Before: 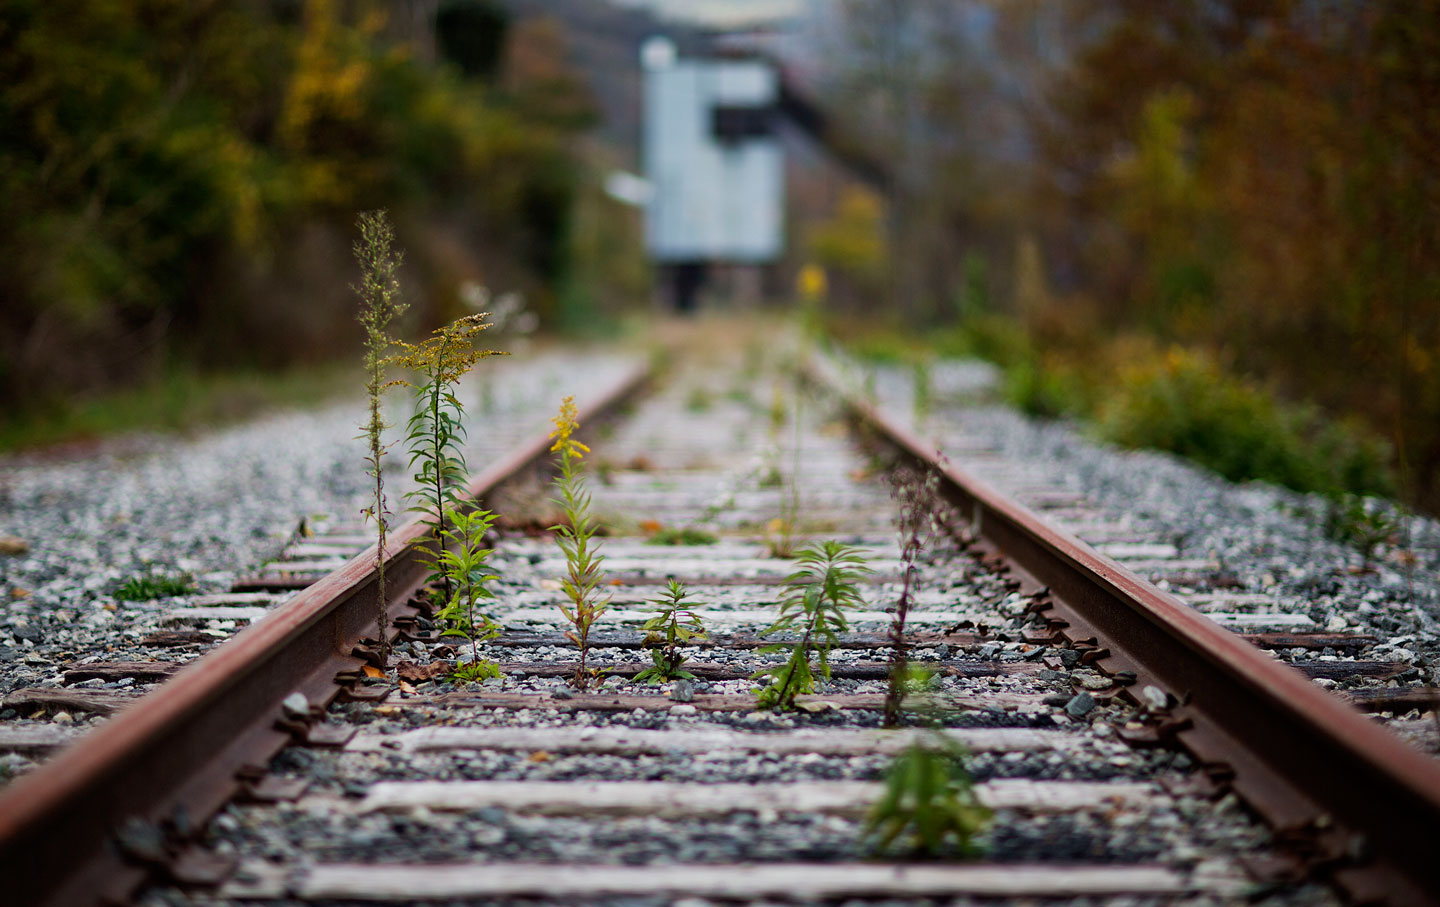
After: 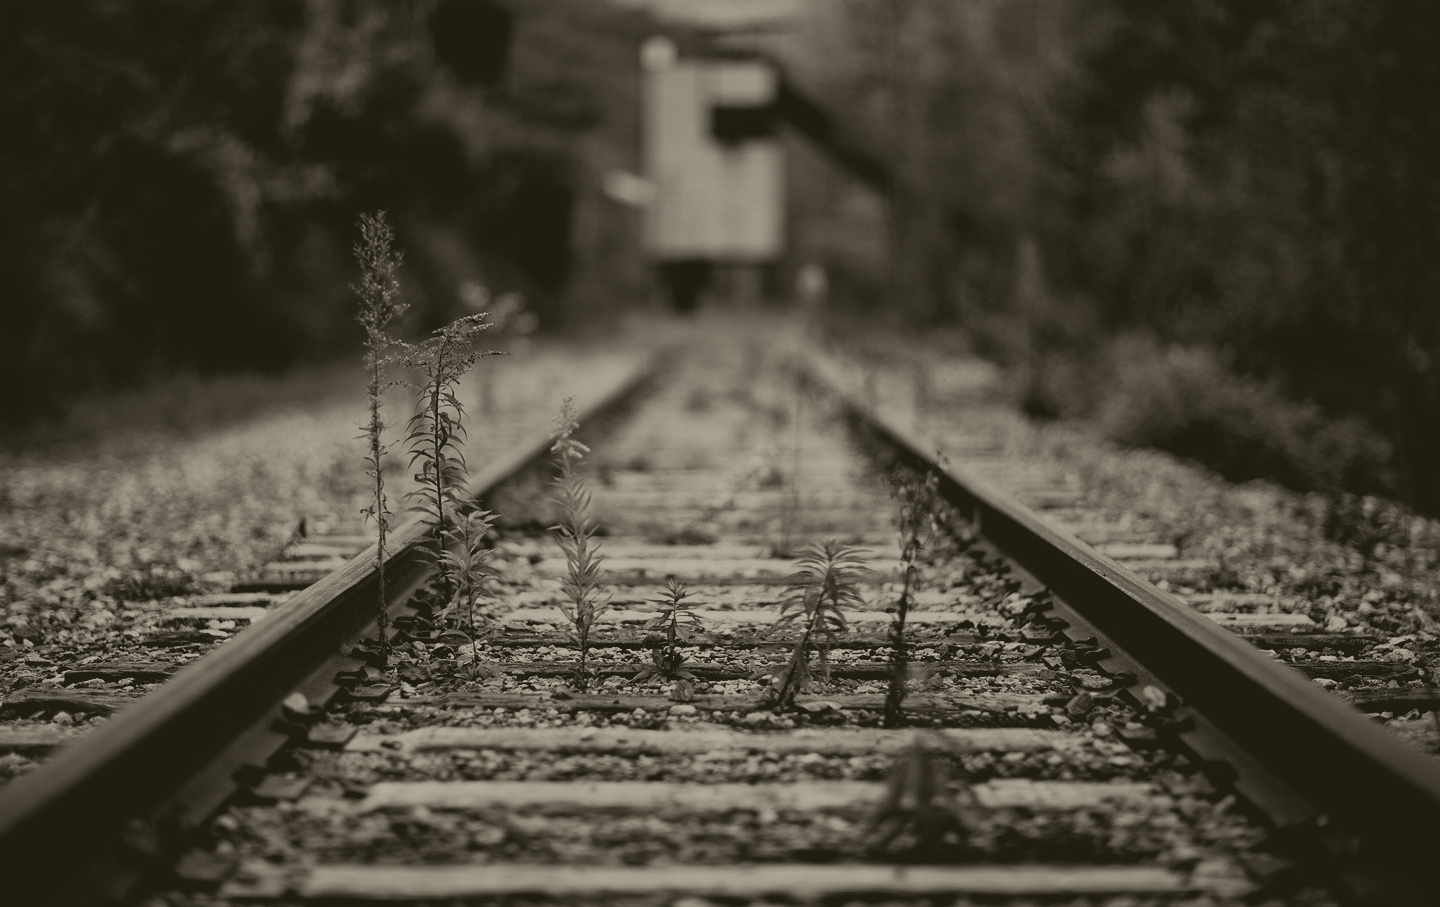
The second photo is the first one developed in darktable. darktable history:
rgb levels: mode RGB, independent channels, levels [[0, 0.5, 1], [0, 0.521, 1], [0, 0.536, 1]]
colorize: hue 41.44°, saturation 22%, source mix 60%, lightness 10.61%
local contrast: mode bilateral grid, contrast 20, coarseness 100, detail 150%, midtone range 0.2
filmic rgb: white relative exposure 2.2 EV, hardness 6.97
contrast equalizer: y [[0.5 ×6], [0.5 ×6], [0.5 ×6], [0 ×6], [0, 0, 0, 0.581, 0.011, 0]]
